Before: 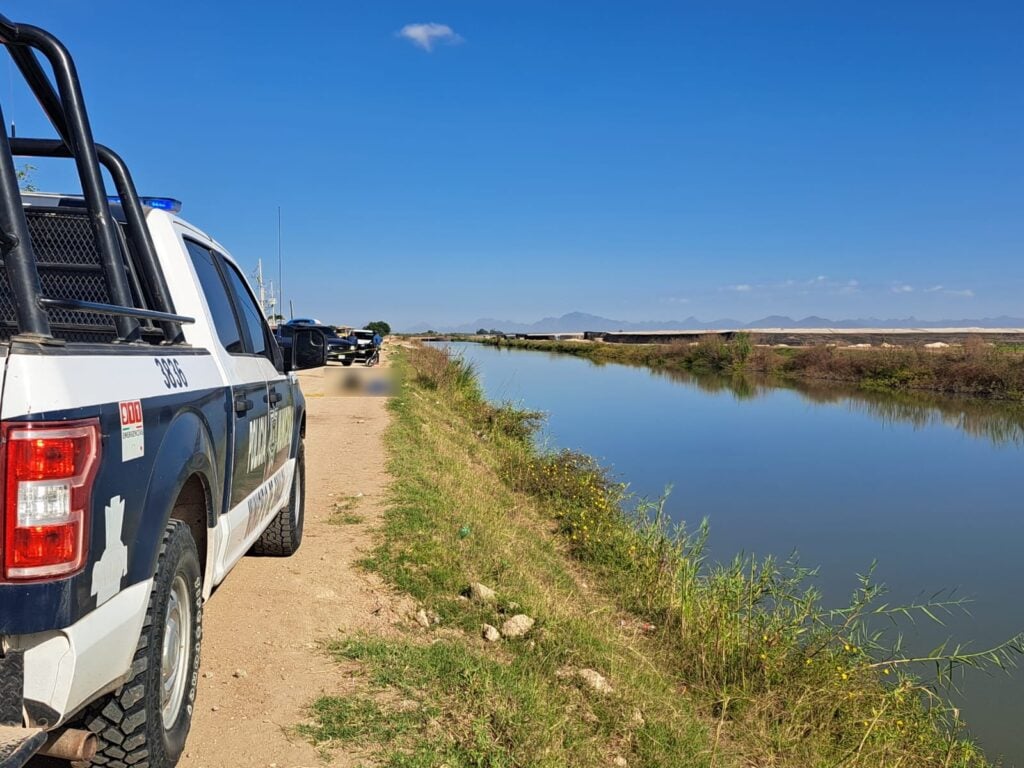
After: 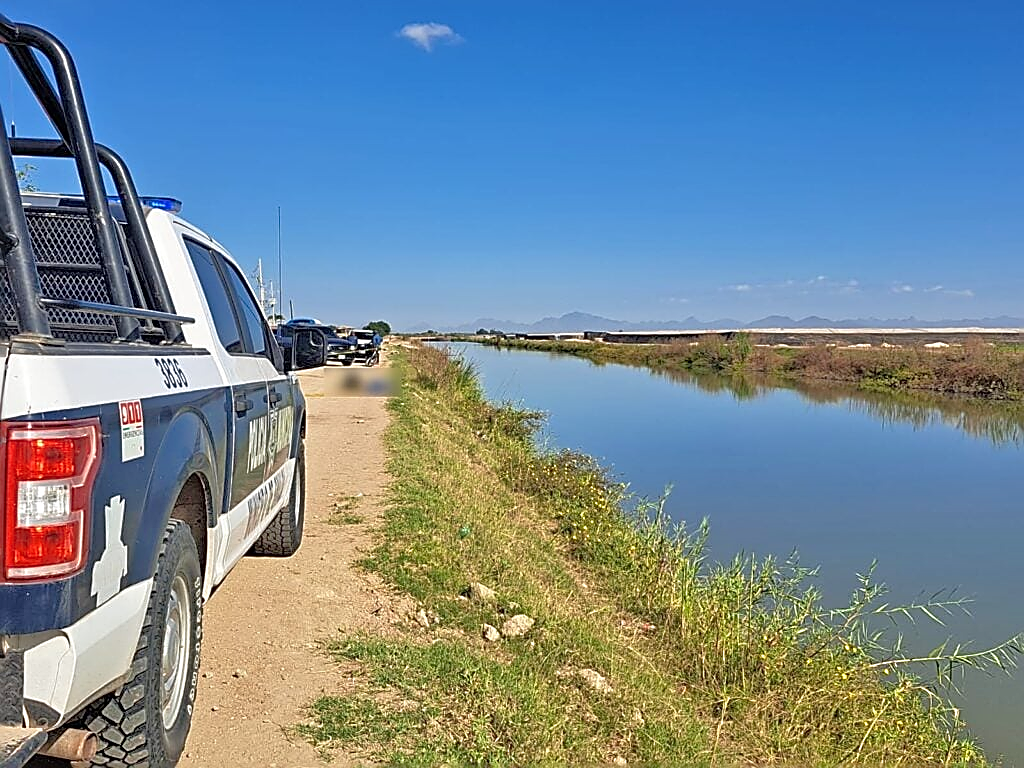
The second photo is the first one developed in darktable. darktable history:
sharpen: radius 1.683, amount 1.308
tone equalizer: -7 EV 0.143 EV, -6 EV 0.64 EV, -5 EV 1.15 EV, -4 EV 1.35 EV, -3 EV 1.18 EV, -2 EV 0.6 EV, -1 EV 0.149 EV
